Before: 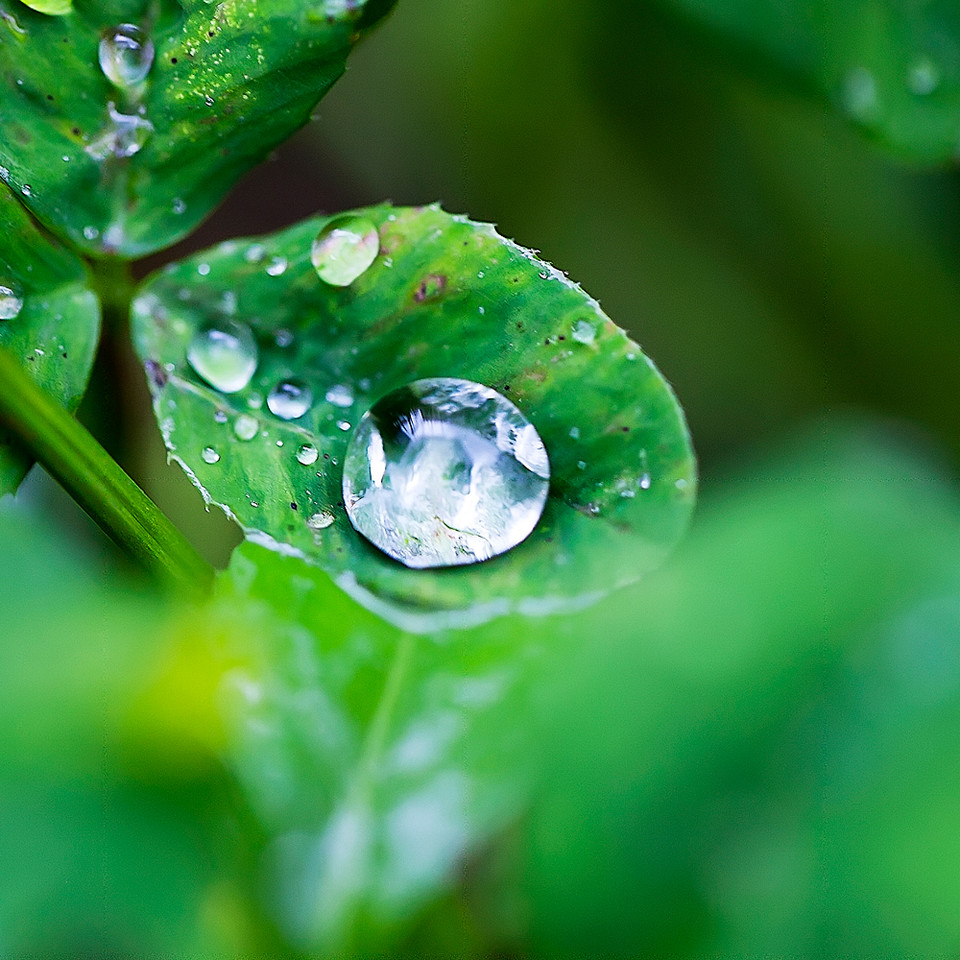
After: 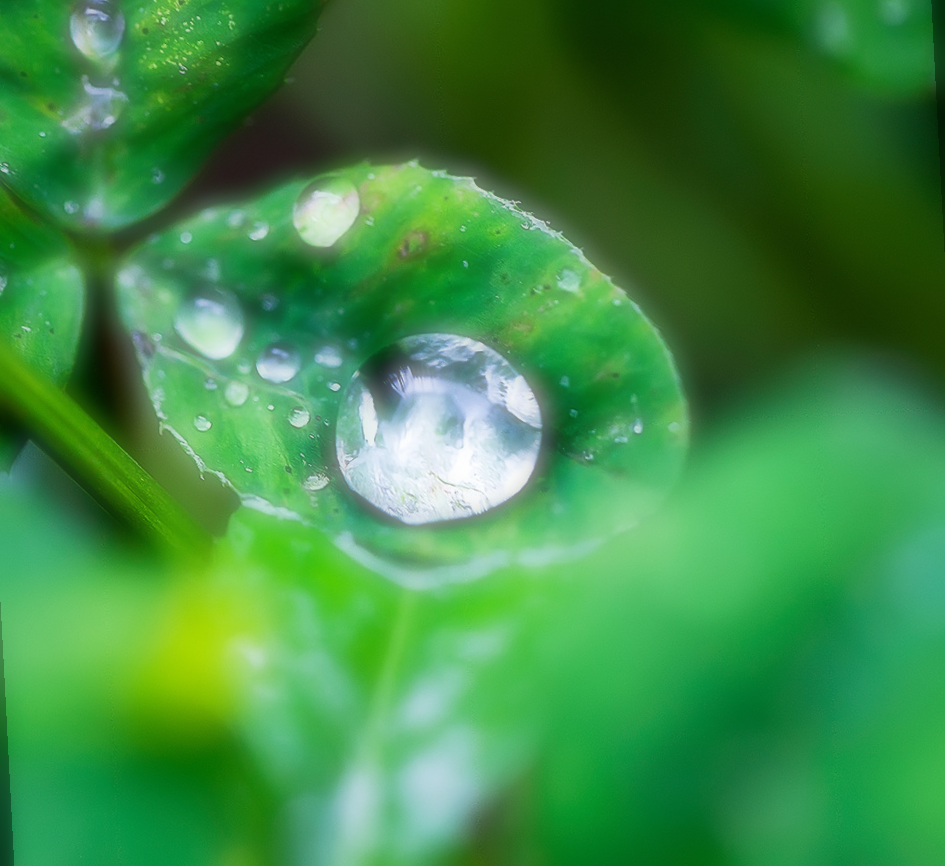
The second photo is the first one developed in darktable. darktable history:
rotate and perspective: rotation -3°, crop left 0.031, crop right 0.968, crop top 0.07, crop bottom 0.93
soften: on, module defaults
